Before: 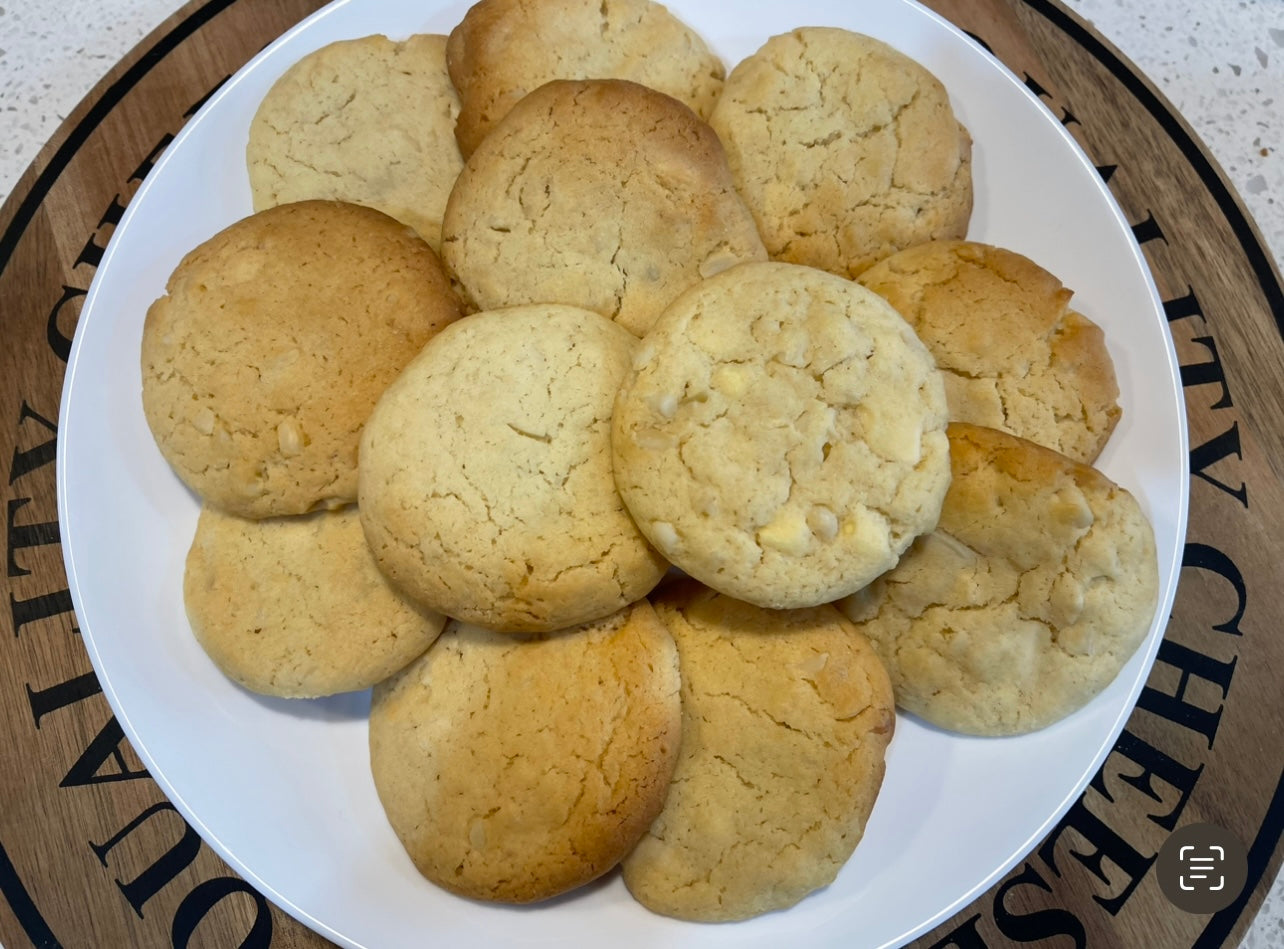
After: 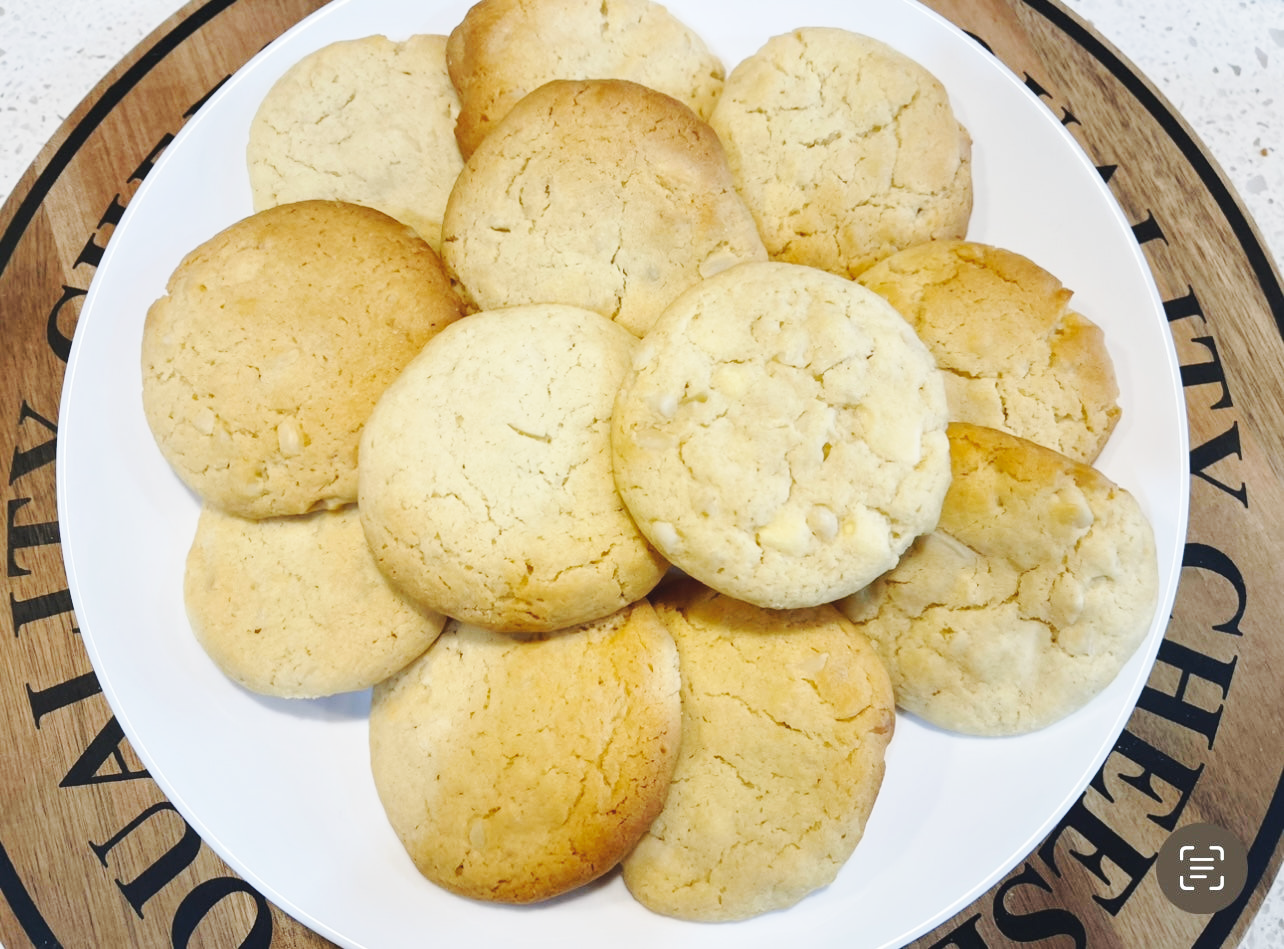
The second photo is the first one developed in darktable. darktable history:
base curve: curves: ch0 [(0, 0.007) (0.028, 0.063) (0.121, 0.311) (0.46, 0.743) (0.859, 0.957) (1, 1)], preserve colors none
tone equalizer: on, module defaults
